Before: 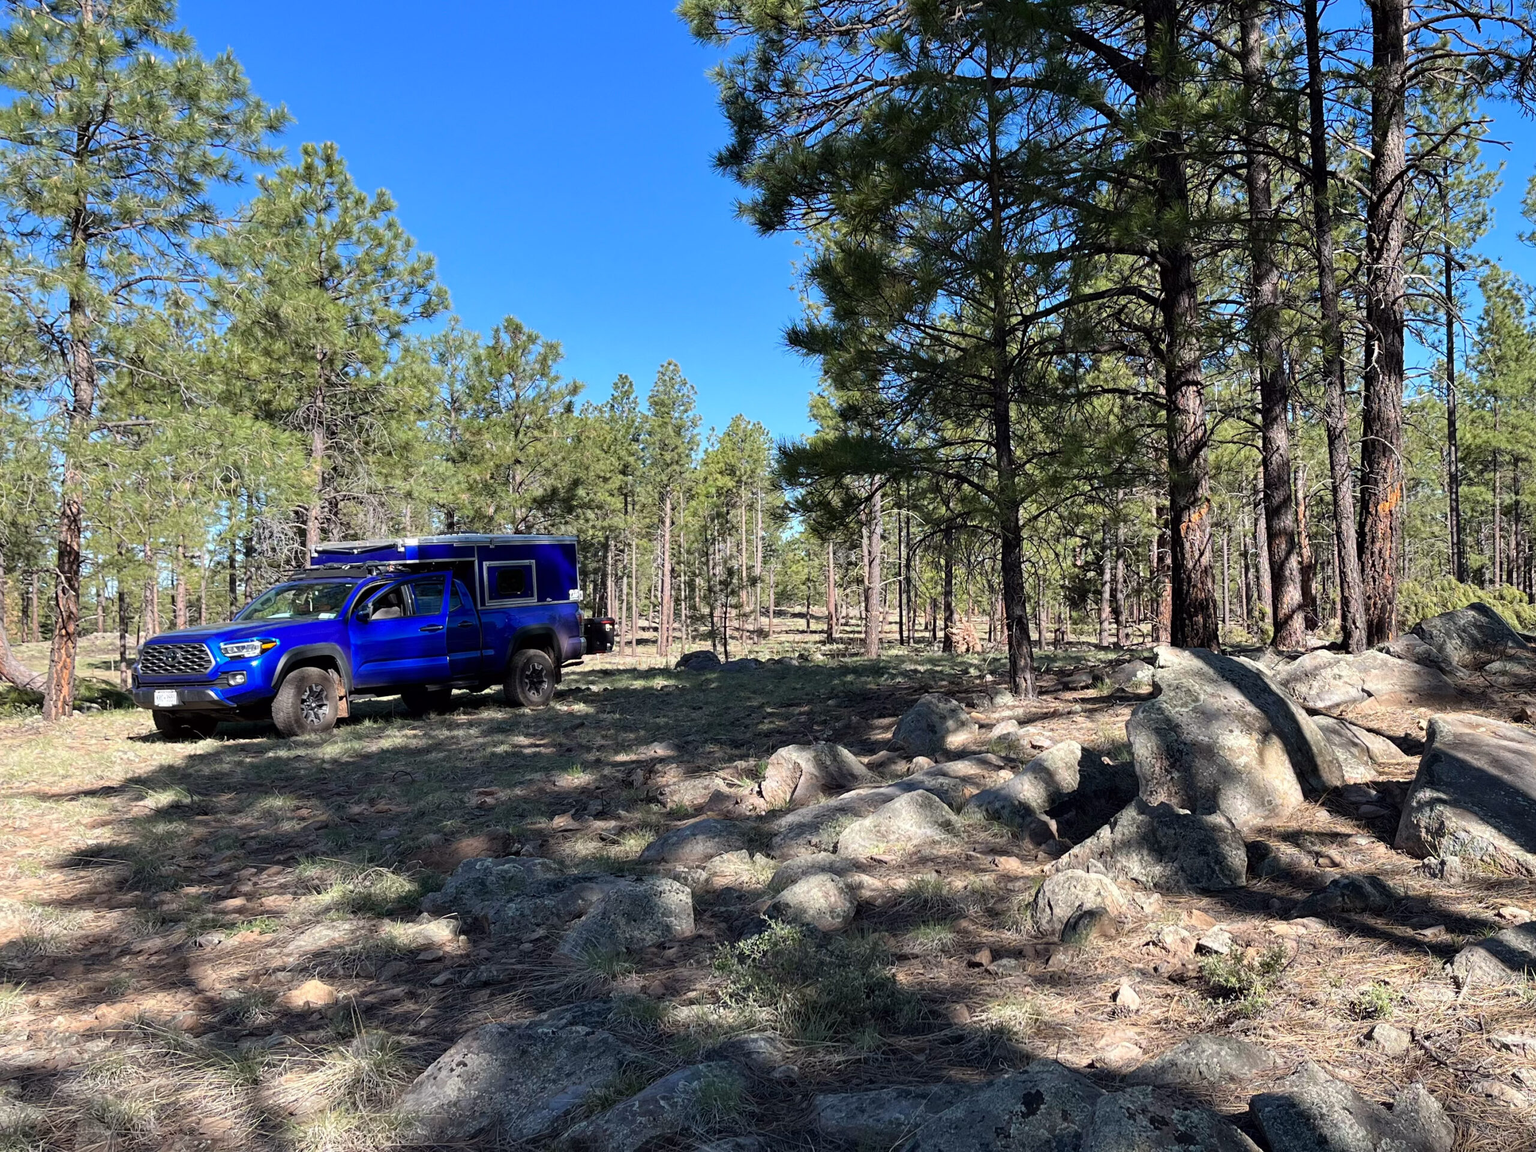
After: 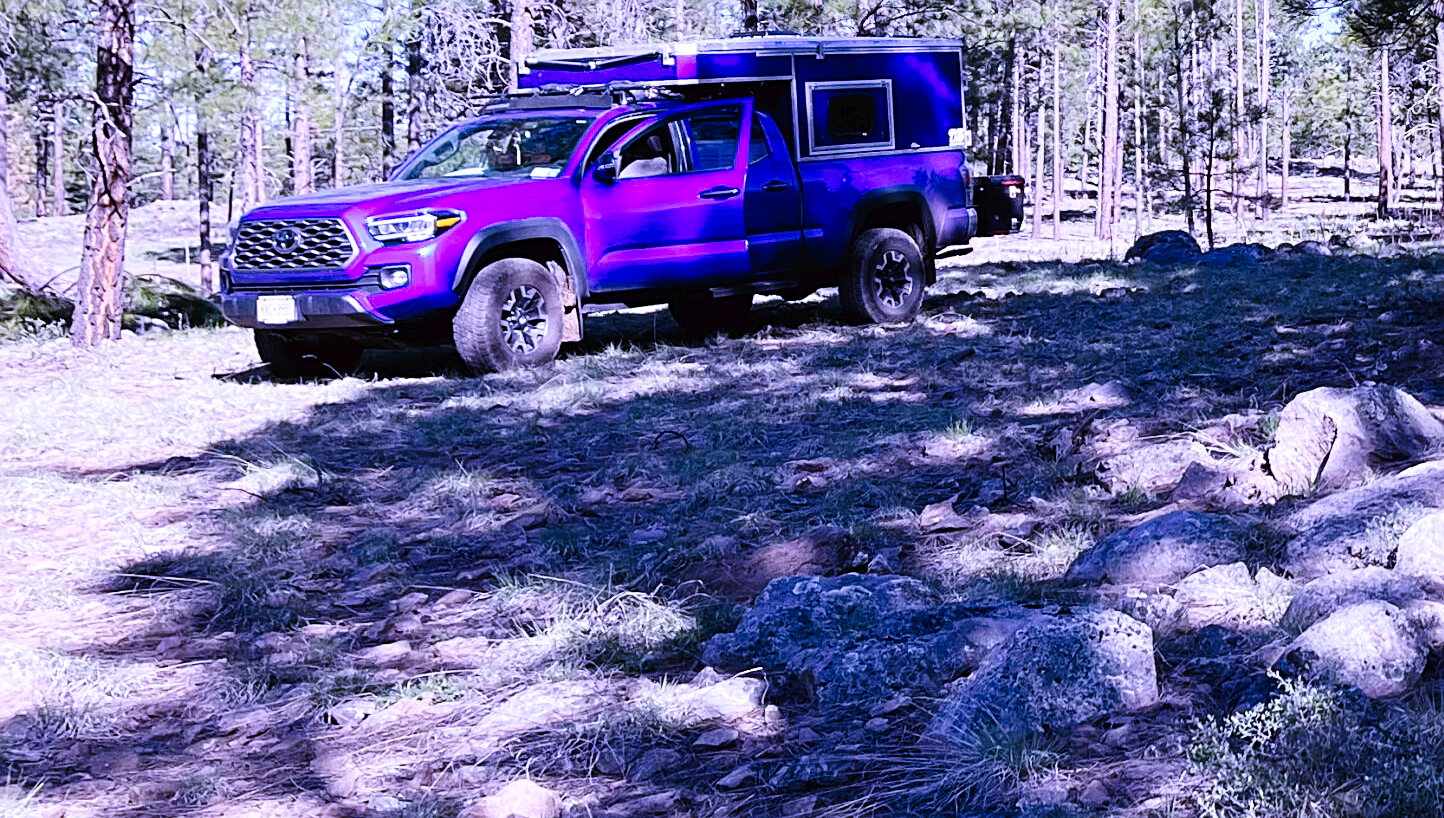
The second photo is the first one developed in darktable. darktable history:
rotate and perspective: crop left 0, crop top 0
crop: top 44.483%, right 43.593%, bottom 12.892%
tone curve: curves: ch0 [(0, 0) (0.003, 0.016) (0.011, 0.019) (0.025, 0.023) (0.044, 0.029) (0.069, 0.042) (0.1, 0.068) (0.136, 0.101) (0.177, 0.143) (0.224, 0.21) (0.277, 0.289) (0.335, 0.379) (0.399, 0.476) (0.468, 0.569) (0.543, 0.654) (0.623, 0.75) (0.709, 0.822) (0.801, 0.893) (0.898, 0.946) (1, 1)], preserve colors none
sharpen: radius 2.529, amount 0.323
white balance: red 0.98, blue 1.61
